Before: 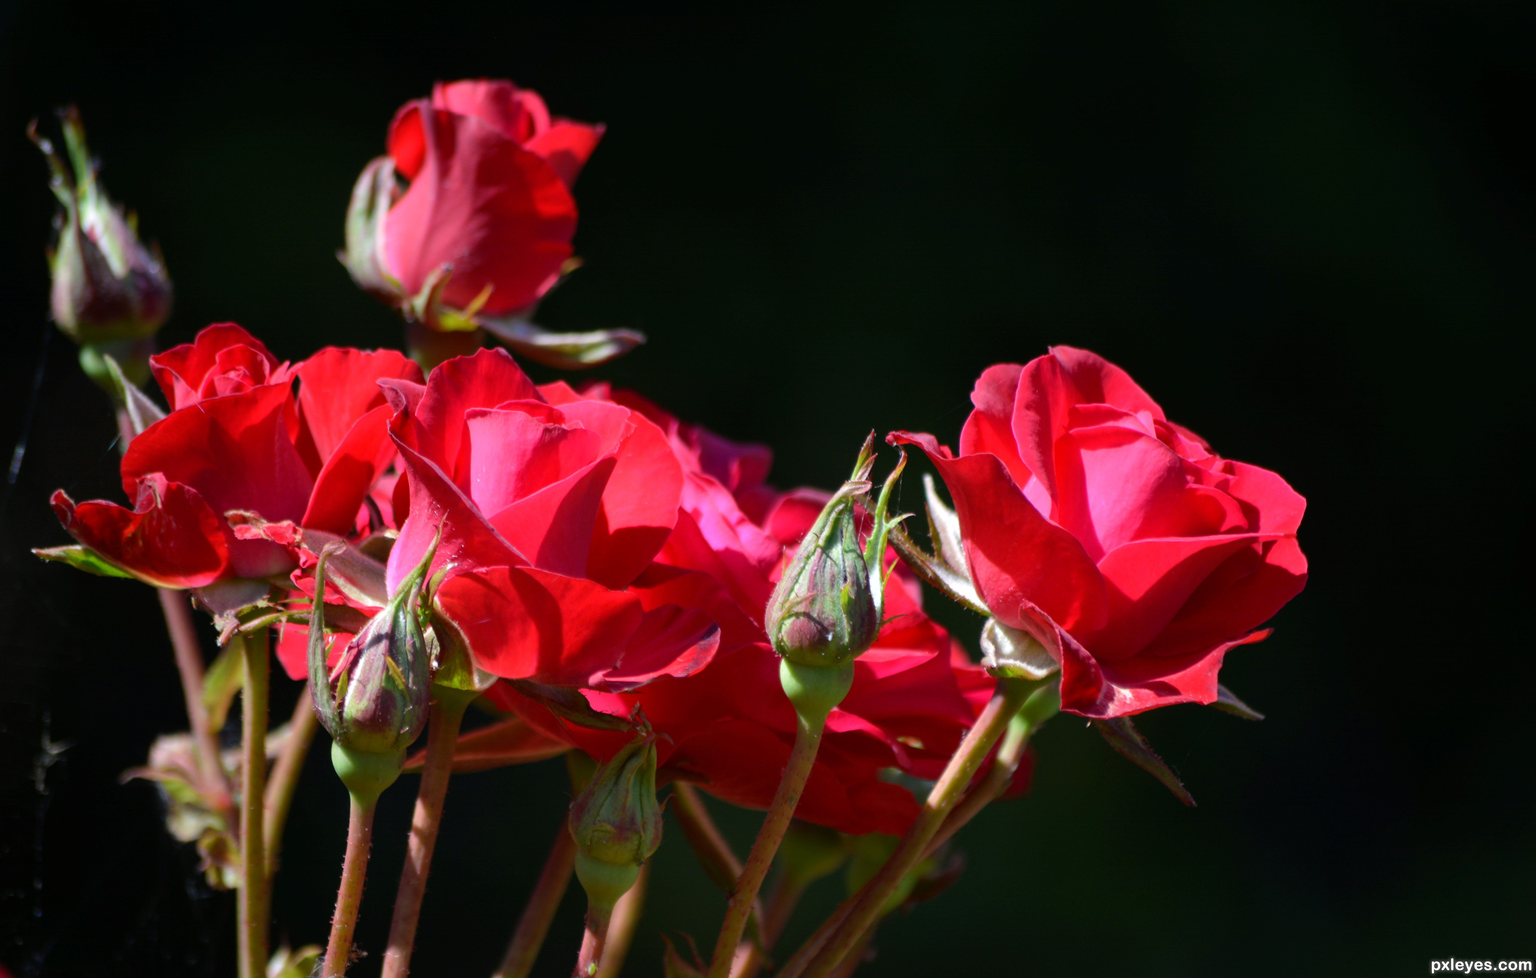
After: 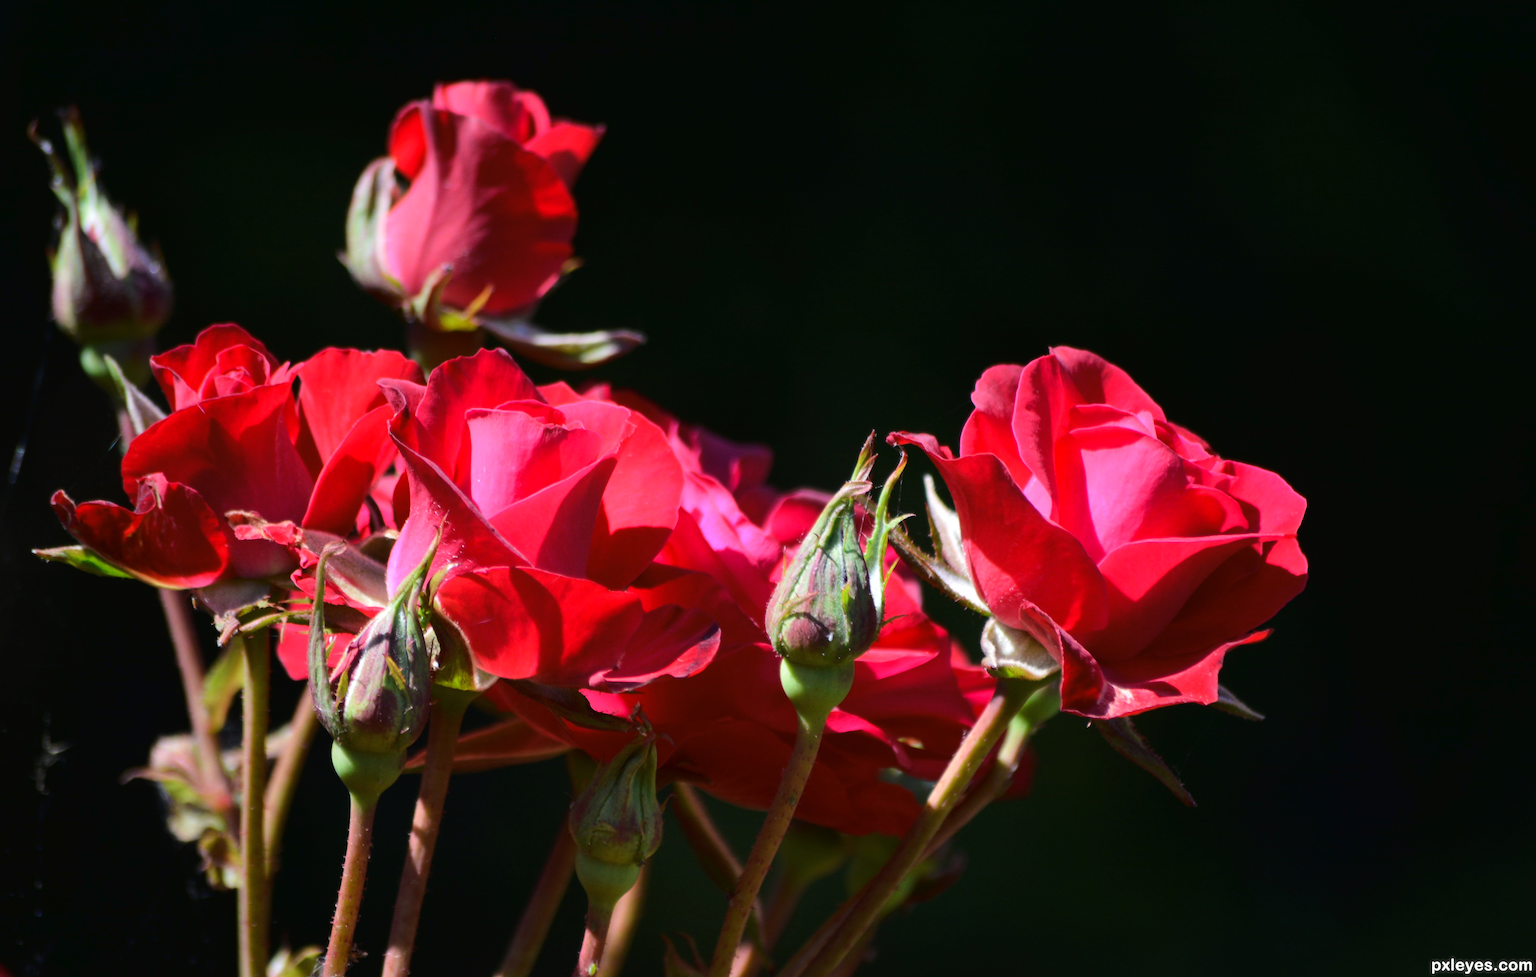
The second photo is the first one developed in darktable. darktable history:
tone curve: curves: ch0 [(0, 0) (0.003, 0.018) (0.011, 0.019) (0.025, 0.024) (0.044, 0.037) (0.069, 0.053) (0.1, 0.075) (0.136, 0.105) (0.177, 0.136) (0.224, 0.179) (0.277, 0.244) (0.335, 0.319) (0.399, 0.4) (0.468, 0.495) (0.543, 0.58) (0.623, 0.671) (0.709, 0.757) (0.801, 0.838) (0.898, 0.913) (1, 1)], color space Lab, linked channels, preserve colors none
